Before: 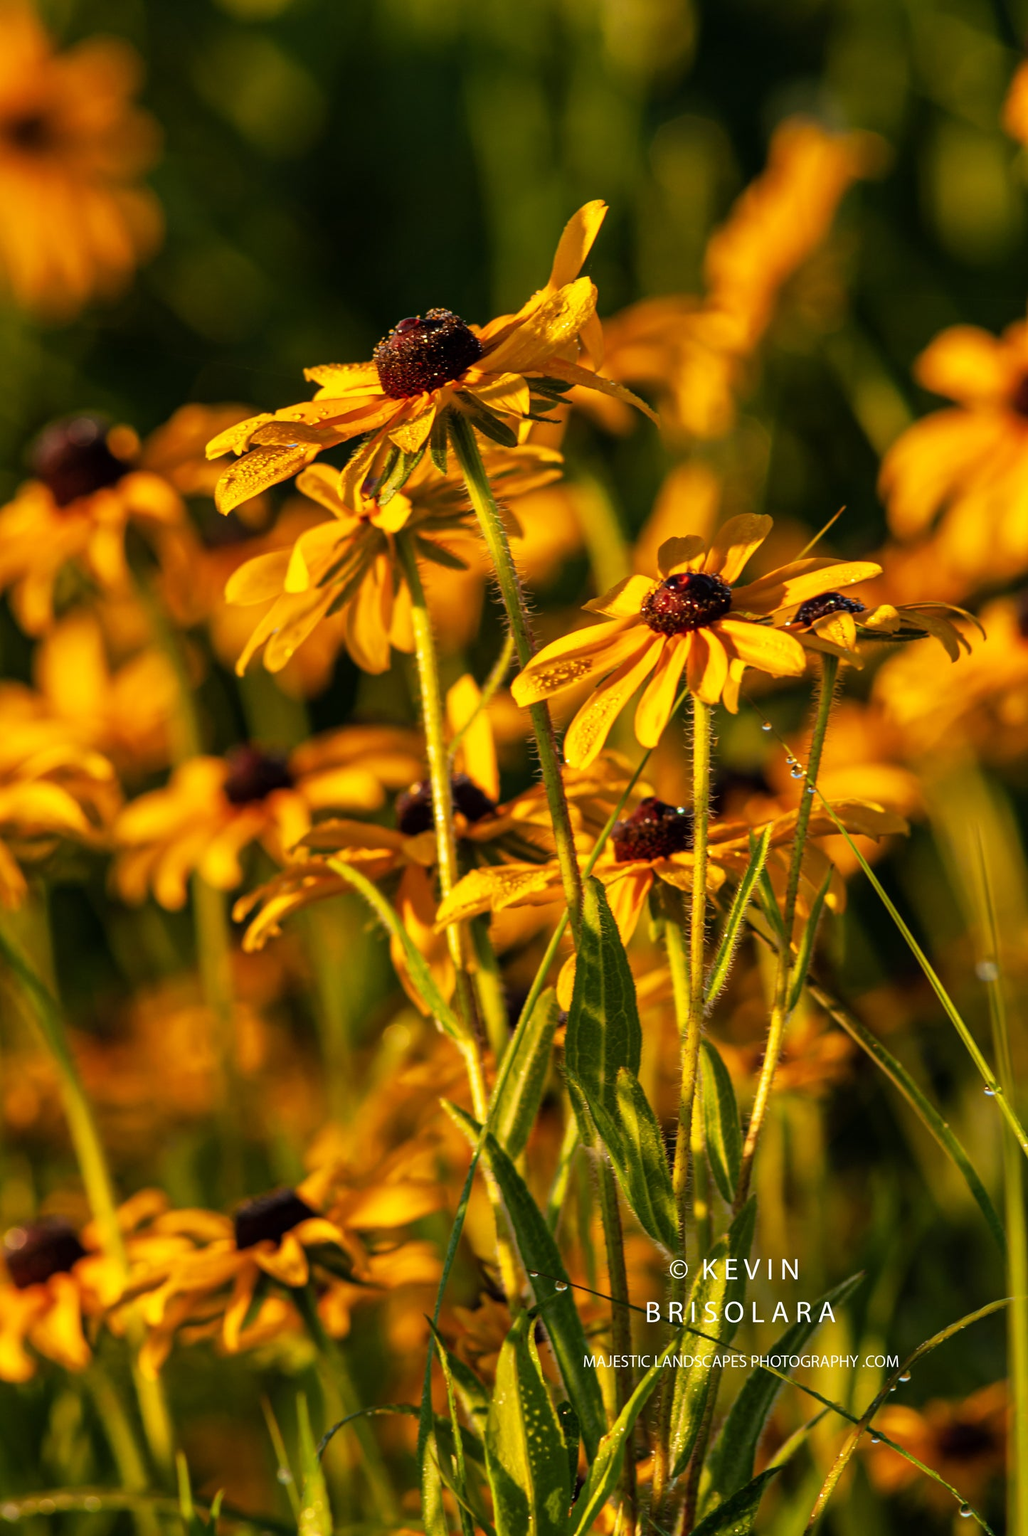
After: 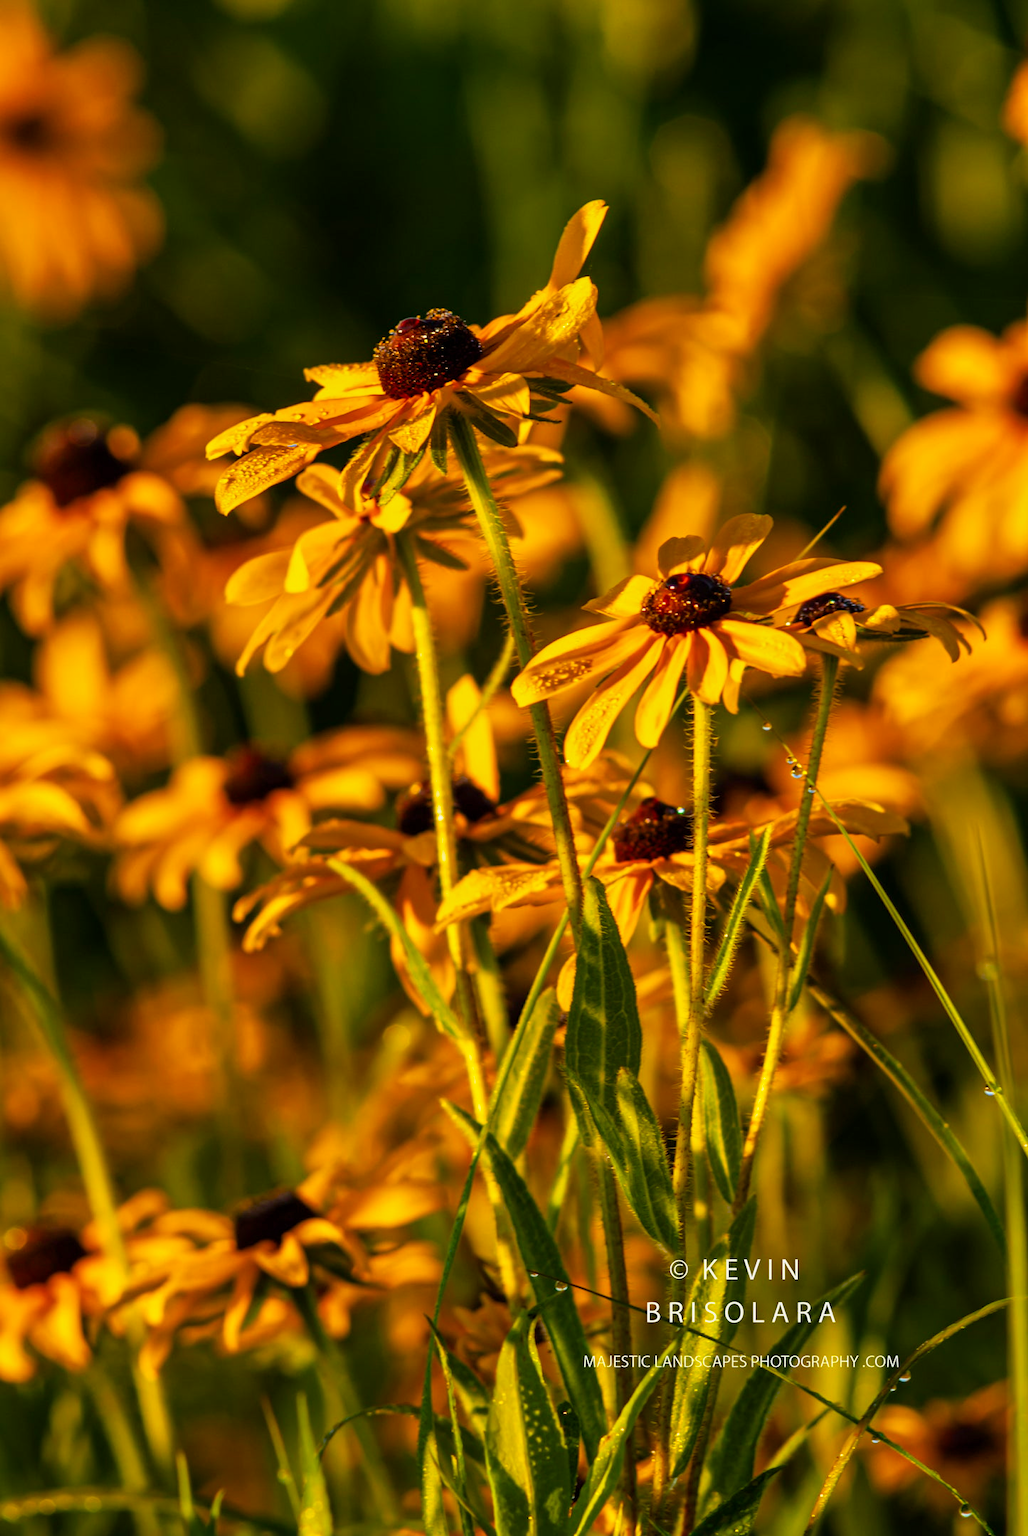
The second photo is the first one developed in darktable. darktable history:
color balance rgb: linear chroma grading › global chroma 15%, perceptual saturation grading › global saturation 30%
tone equalizer: -8 EV -0.002 EV, -7 EV 0.005 EV, -6 EV -0.009 EV, -5 EV 0.011 EV, -4 EV -0.012 EV, -3 EV 0.007 EV, -2 EV -0.062 EV, -1 EV -0.293 EV, +0 EV -0.582 EV, smoothing diameter 2%, edges refinement/feathering 20, mask exposure compensation -1.57 EV, filter diffusion 5
